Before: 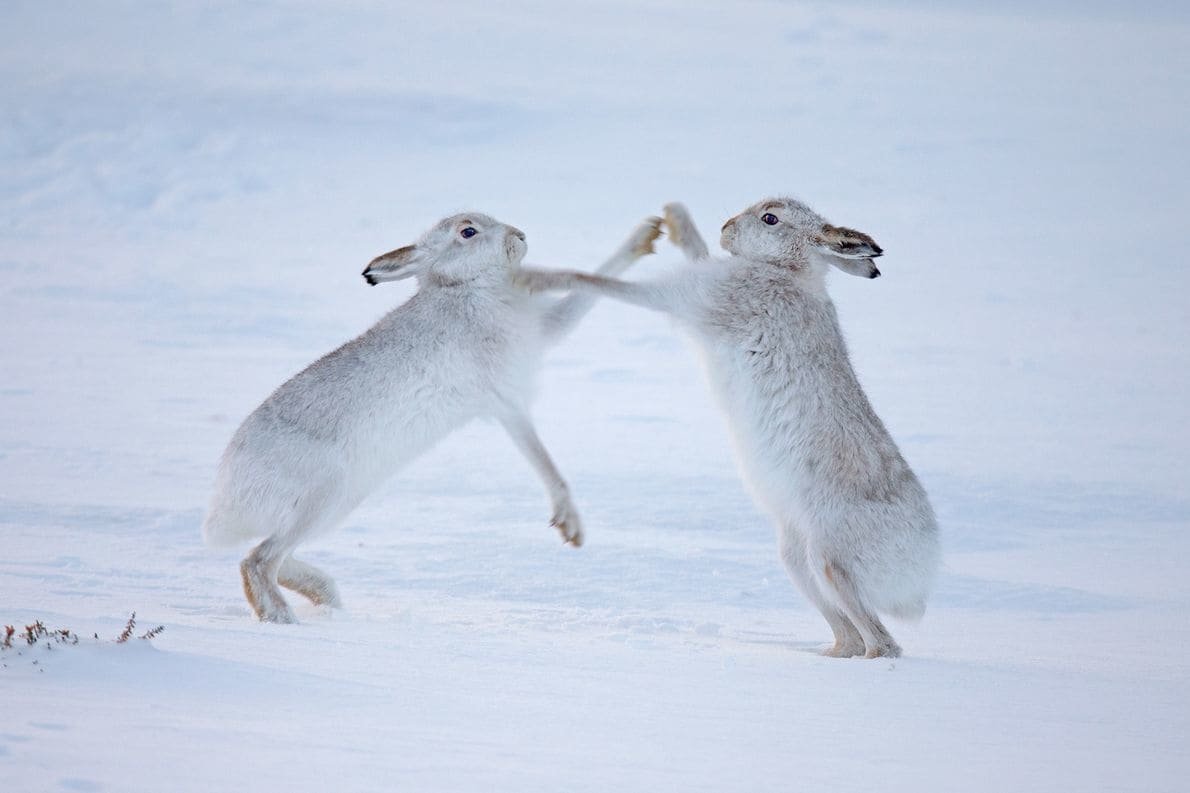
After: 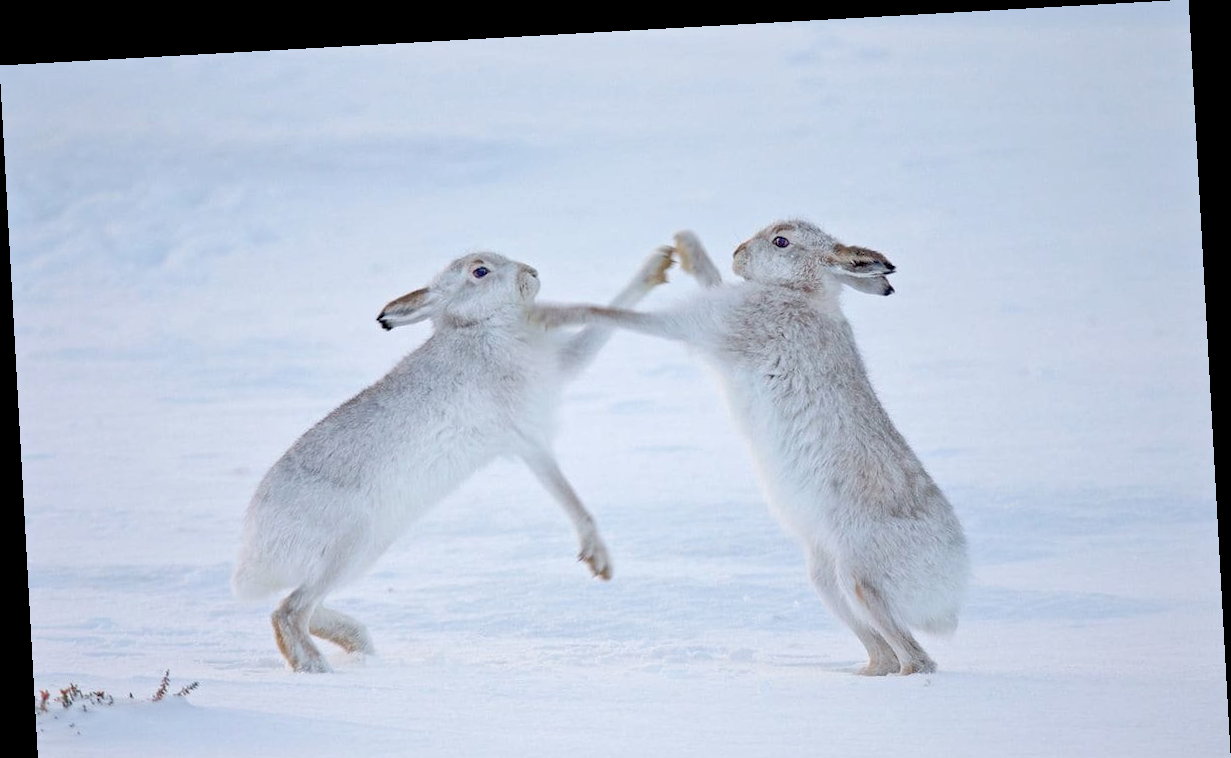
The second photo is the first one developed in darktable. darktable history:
tone equalizer: -7 EV 0.15 EV, -6 EV 0.6 EV, -5 EV 1.15 EV, -4 EV 1.33 EV, -3 EV 1.15 EV, -2 EV 0.6 EV, -1 EV 0.15 EV, mask exposure compensation -0.5 EV
exposure: black level correction 0.001, compensate highlight preservation false
rotate and perspective: rotation -3.18°, automatic cropping off
crop and rotate: top 0%, bottom 11.49%
